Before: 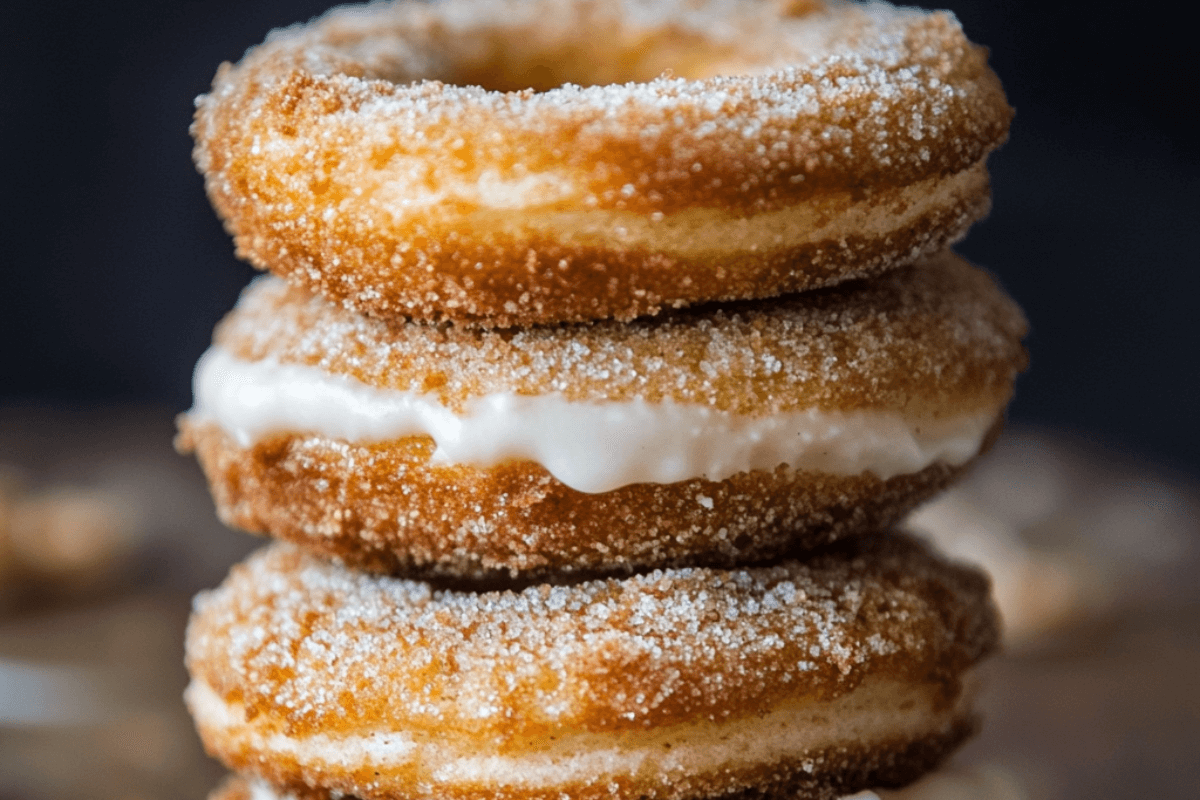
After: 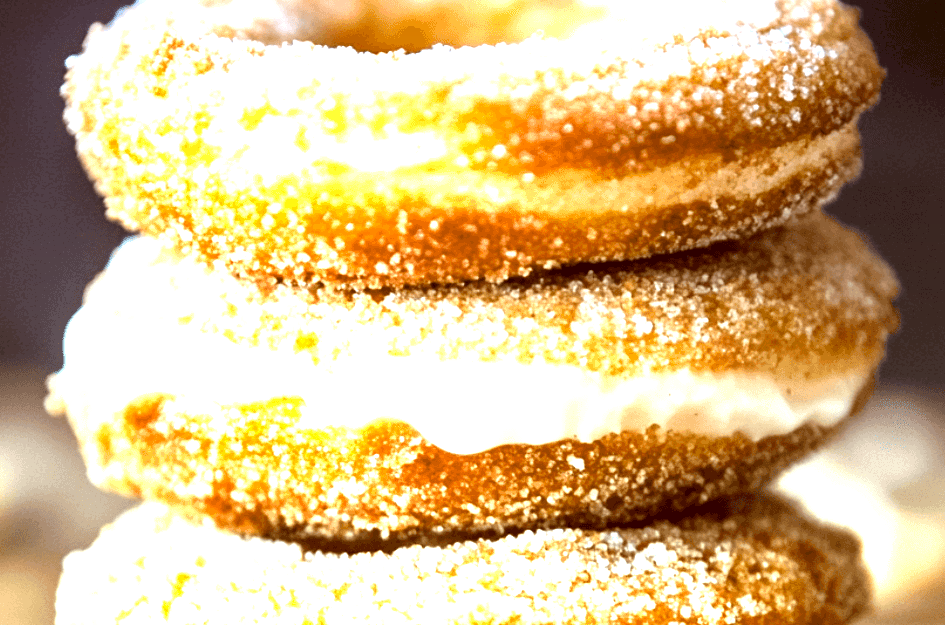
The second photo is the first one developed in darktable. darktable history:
crop and rotate: left 10.77%, top 5.1%, right 10.41%, bottom 16.76%
graduated density: hue 238.83°, saturation 50%
color correction: highlights a* -5.94, highlights b* 9.48, shadows a* 10.12, shadows b* 23.94
exposure: black level correction 0.001, exposure 2.607 EV, compensate exposure bias true, compensate highlight preservation false
